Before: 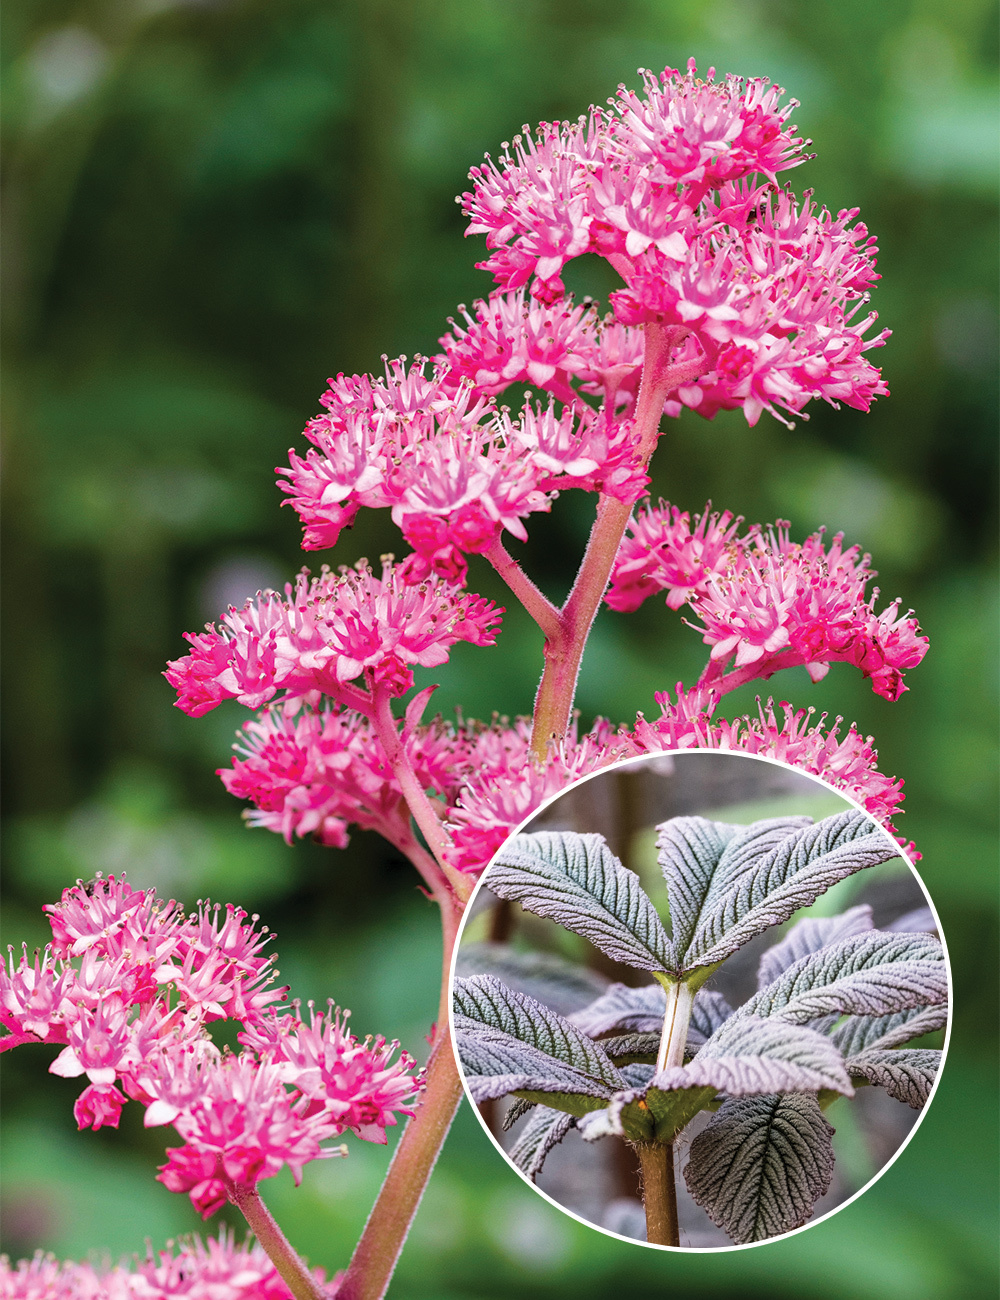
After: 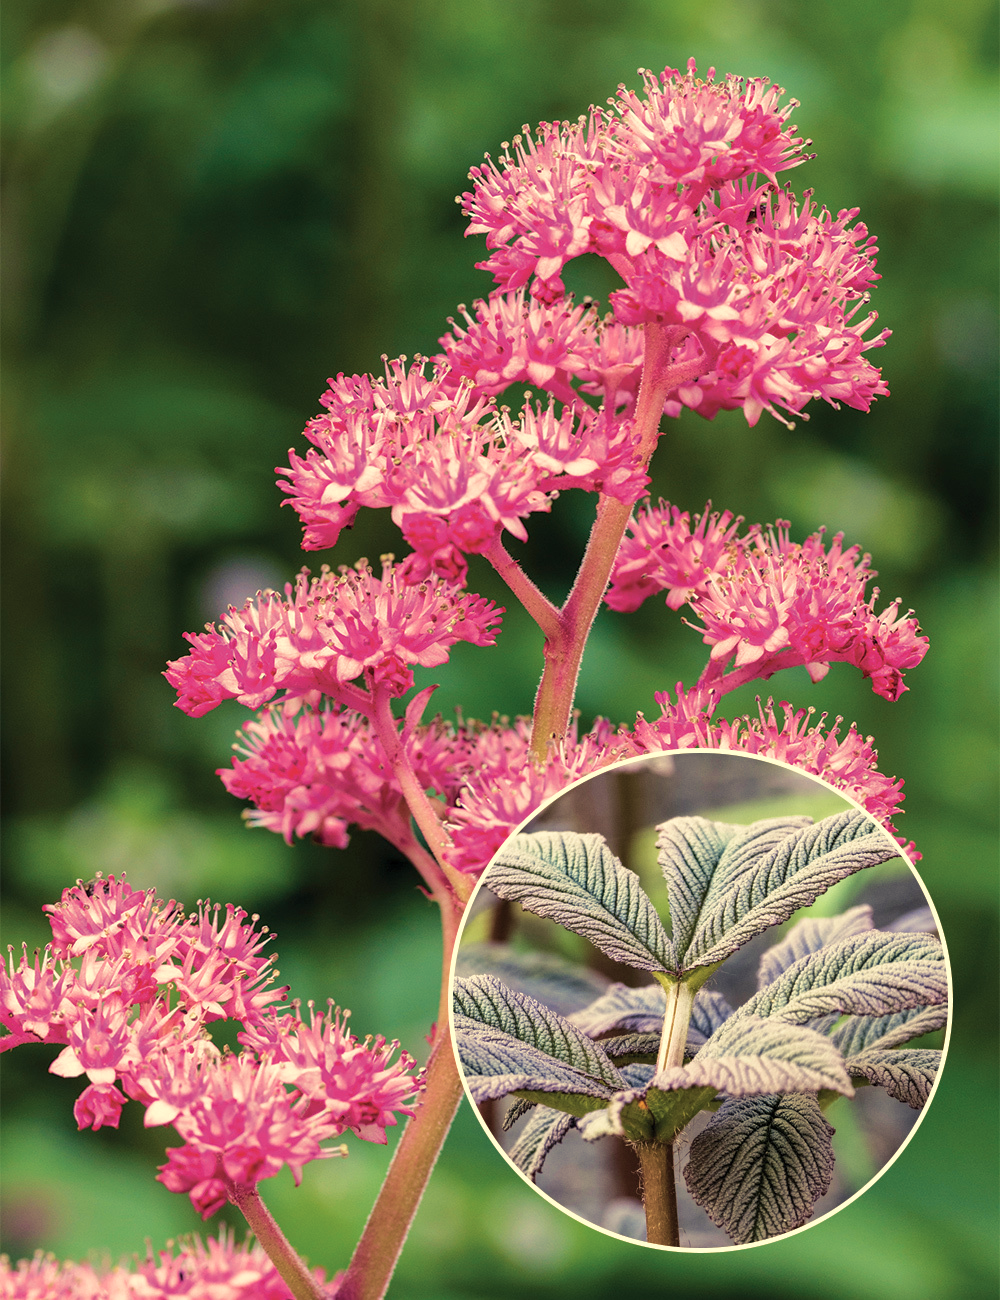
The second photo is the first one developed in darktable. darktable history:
tone equalizer: -8 EV -1.84 EV, -7 EV -1.16 EV, -6 EV -1.62 EV, smoothing diameter 25%, edges refinement/feathering 10, preserve details guided filter
velvia: strength 45%
color balance rgb: shadows lift › chroma 2%, shadows lift › hue 263°, highlights gain › chroma 8%, highlights gain › hue 84°, linear chroma grading › global chroma -15%, saturation formula JzAzBz (2021)
